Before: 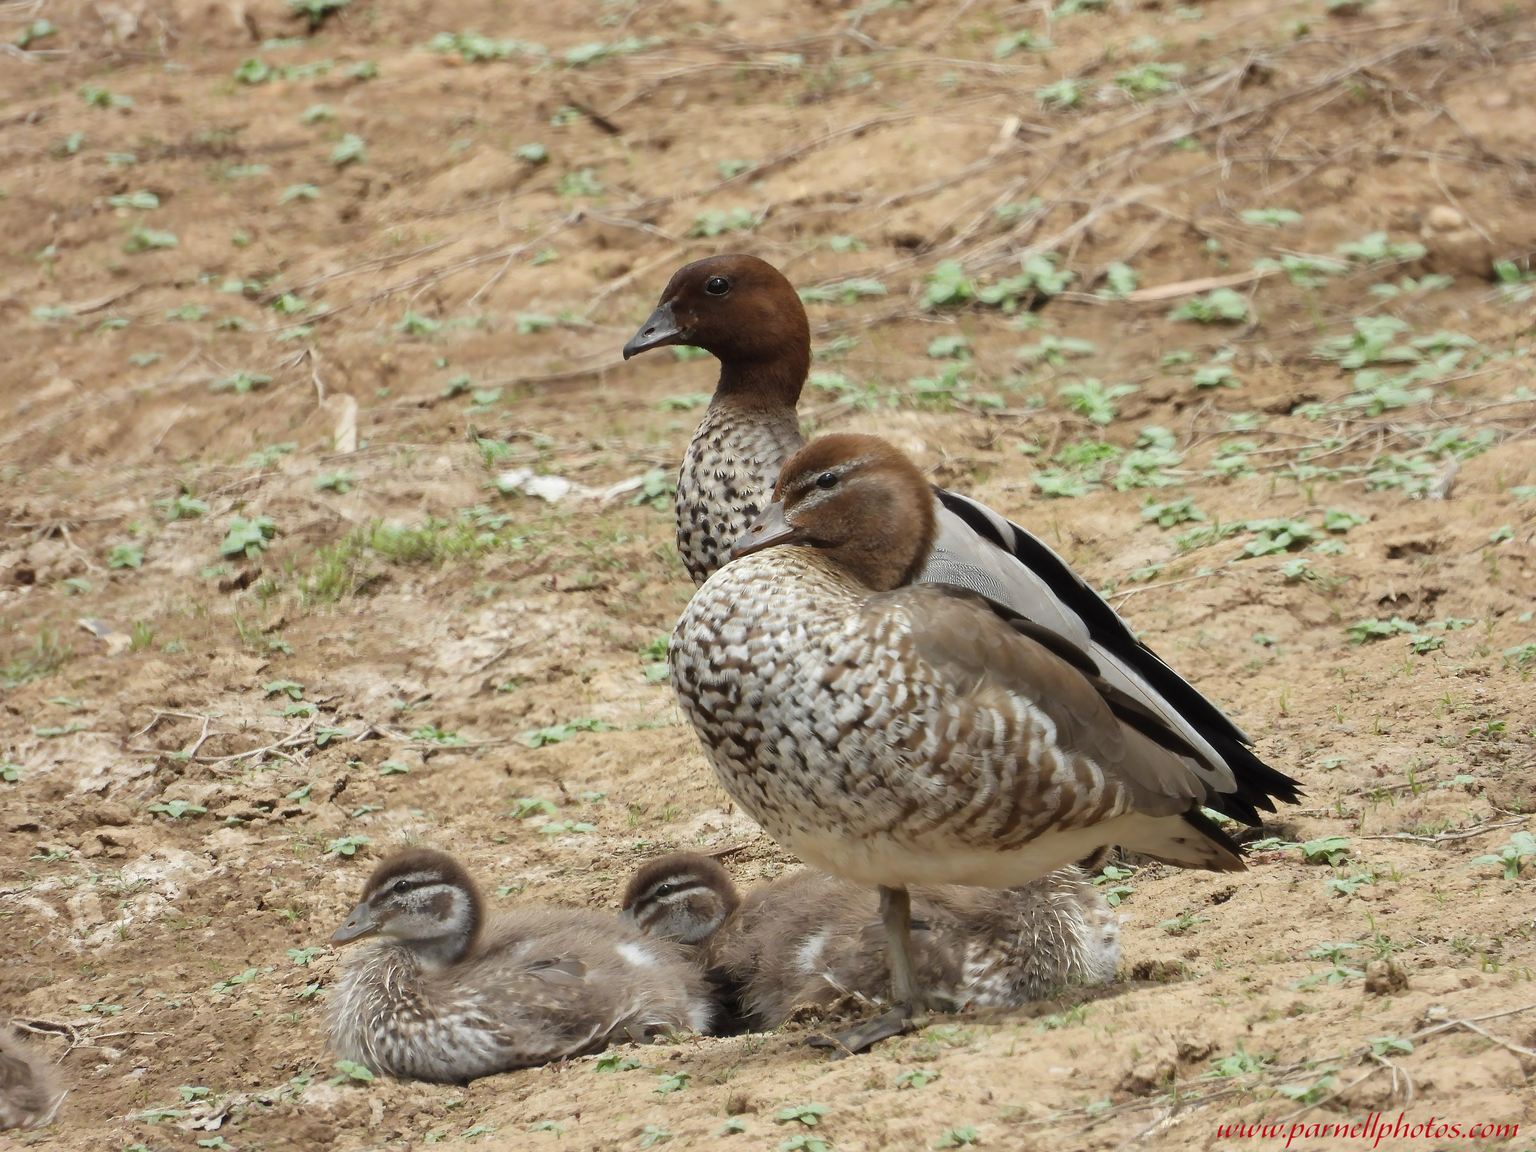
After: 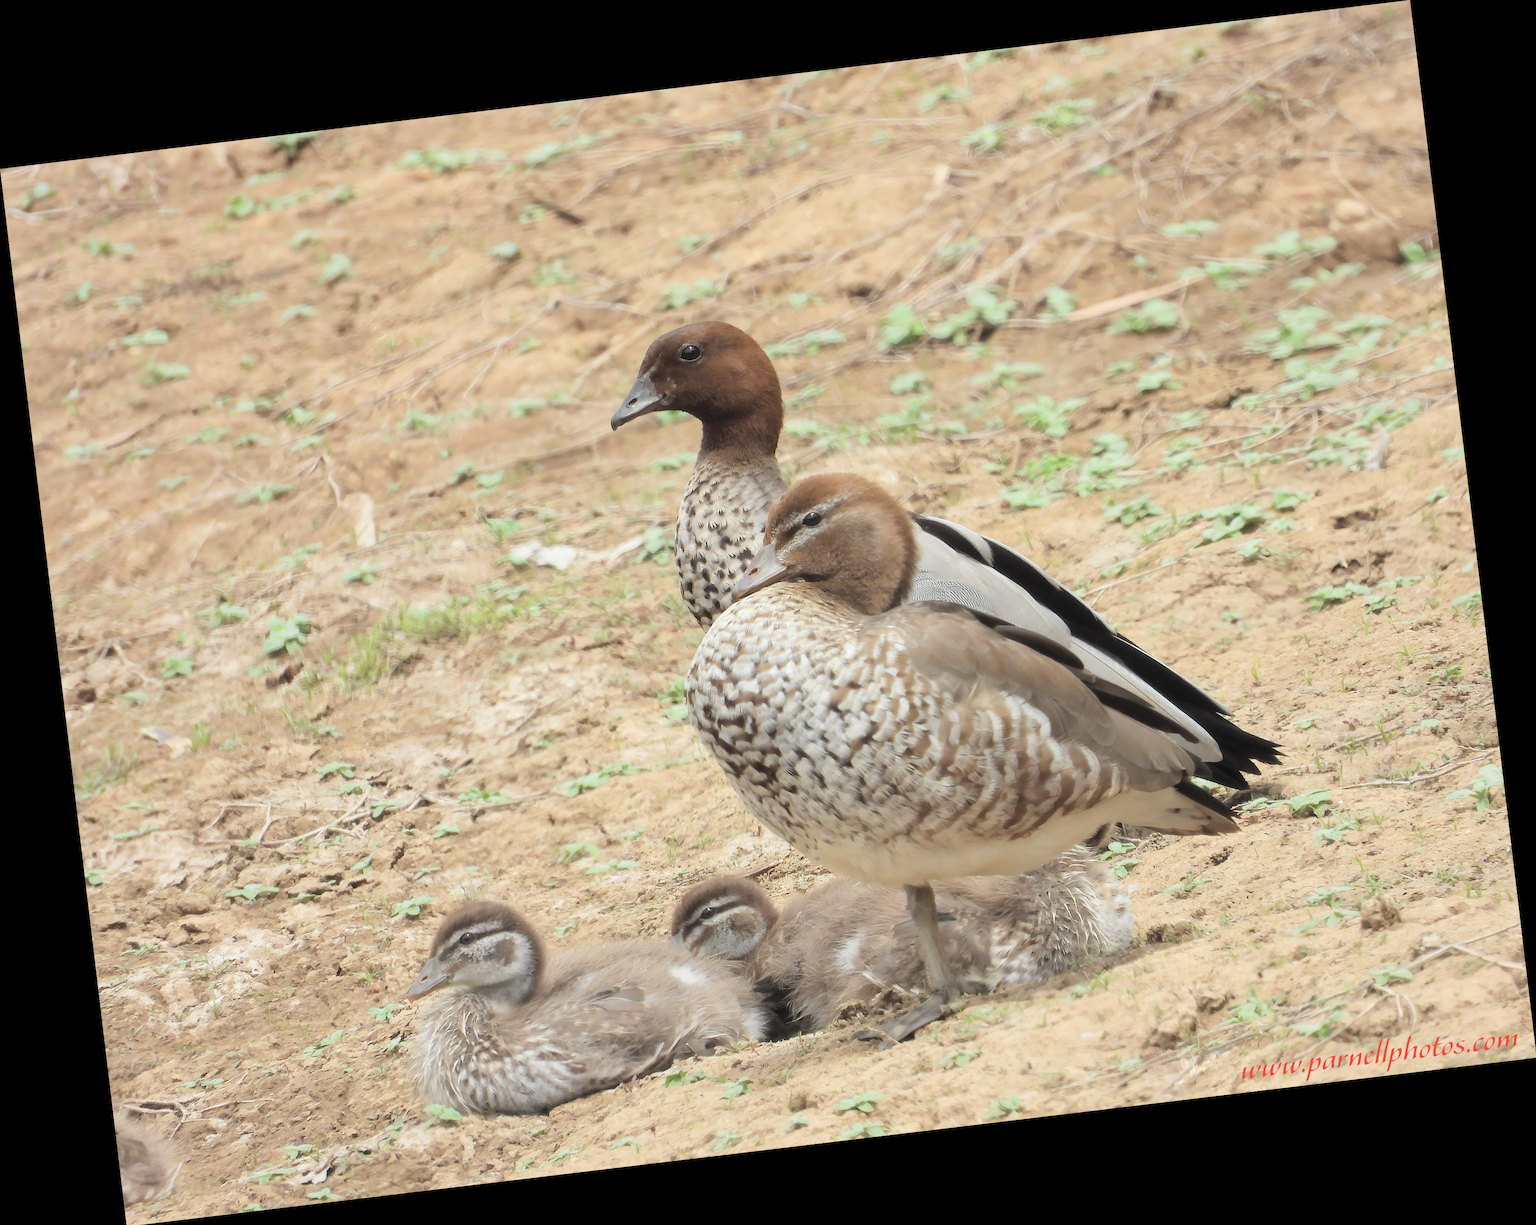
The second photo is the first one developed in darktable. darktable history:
rotate and perspective: rotation -6.83°, automatic cropping off
global tonemap: drago (0.7, 100)
